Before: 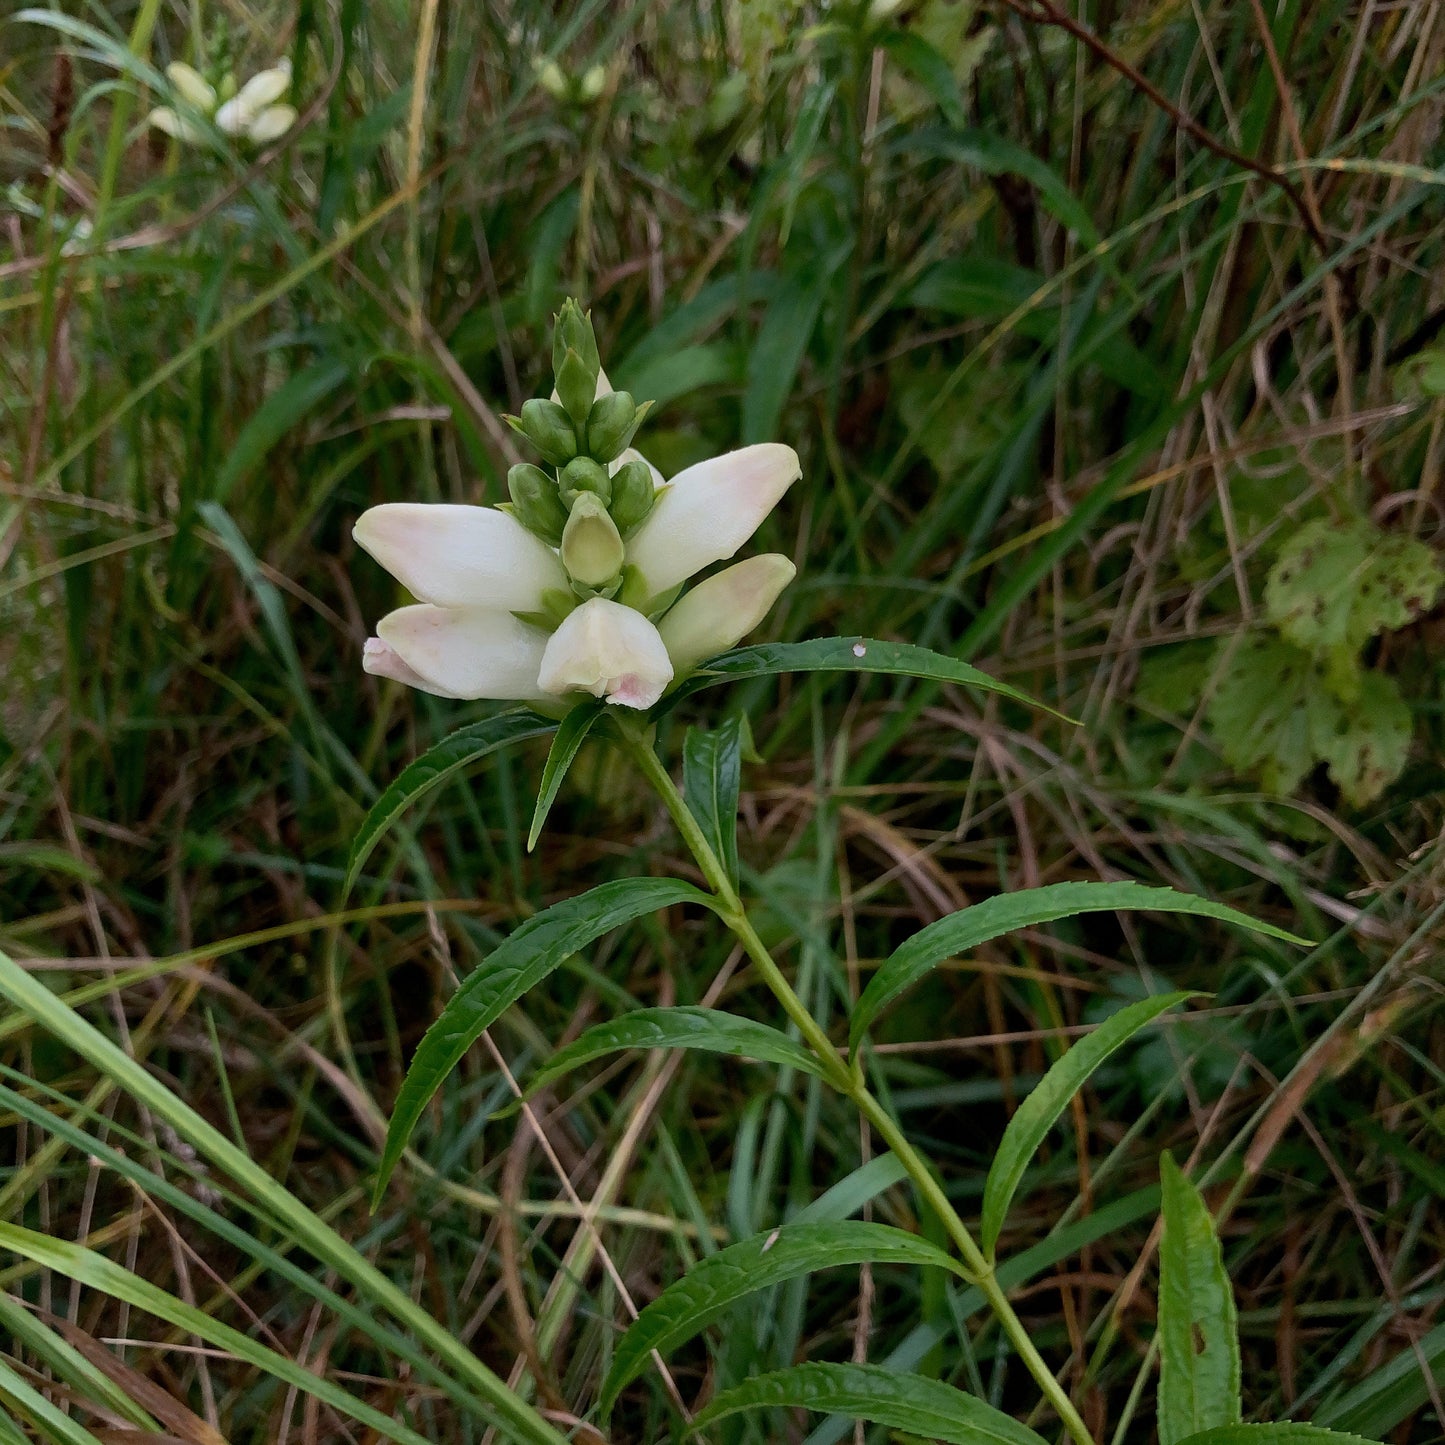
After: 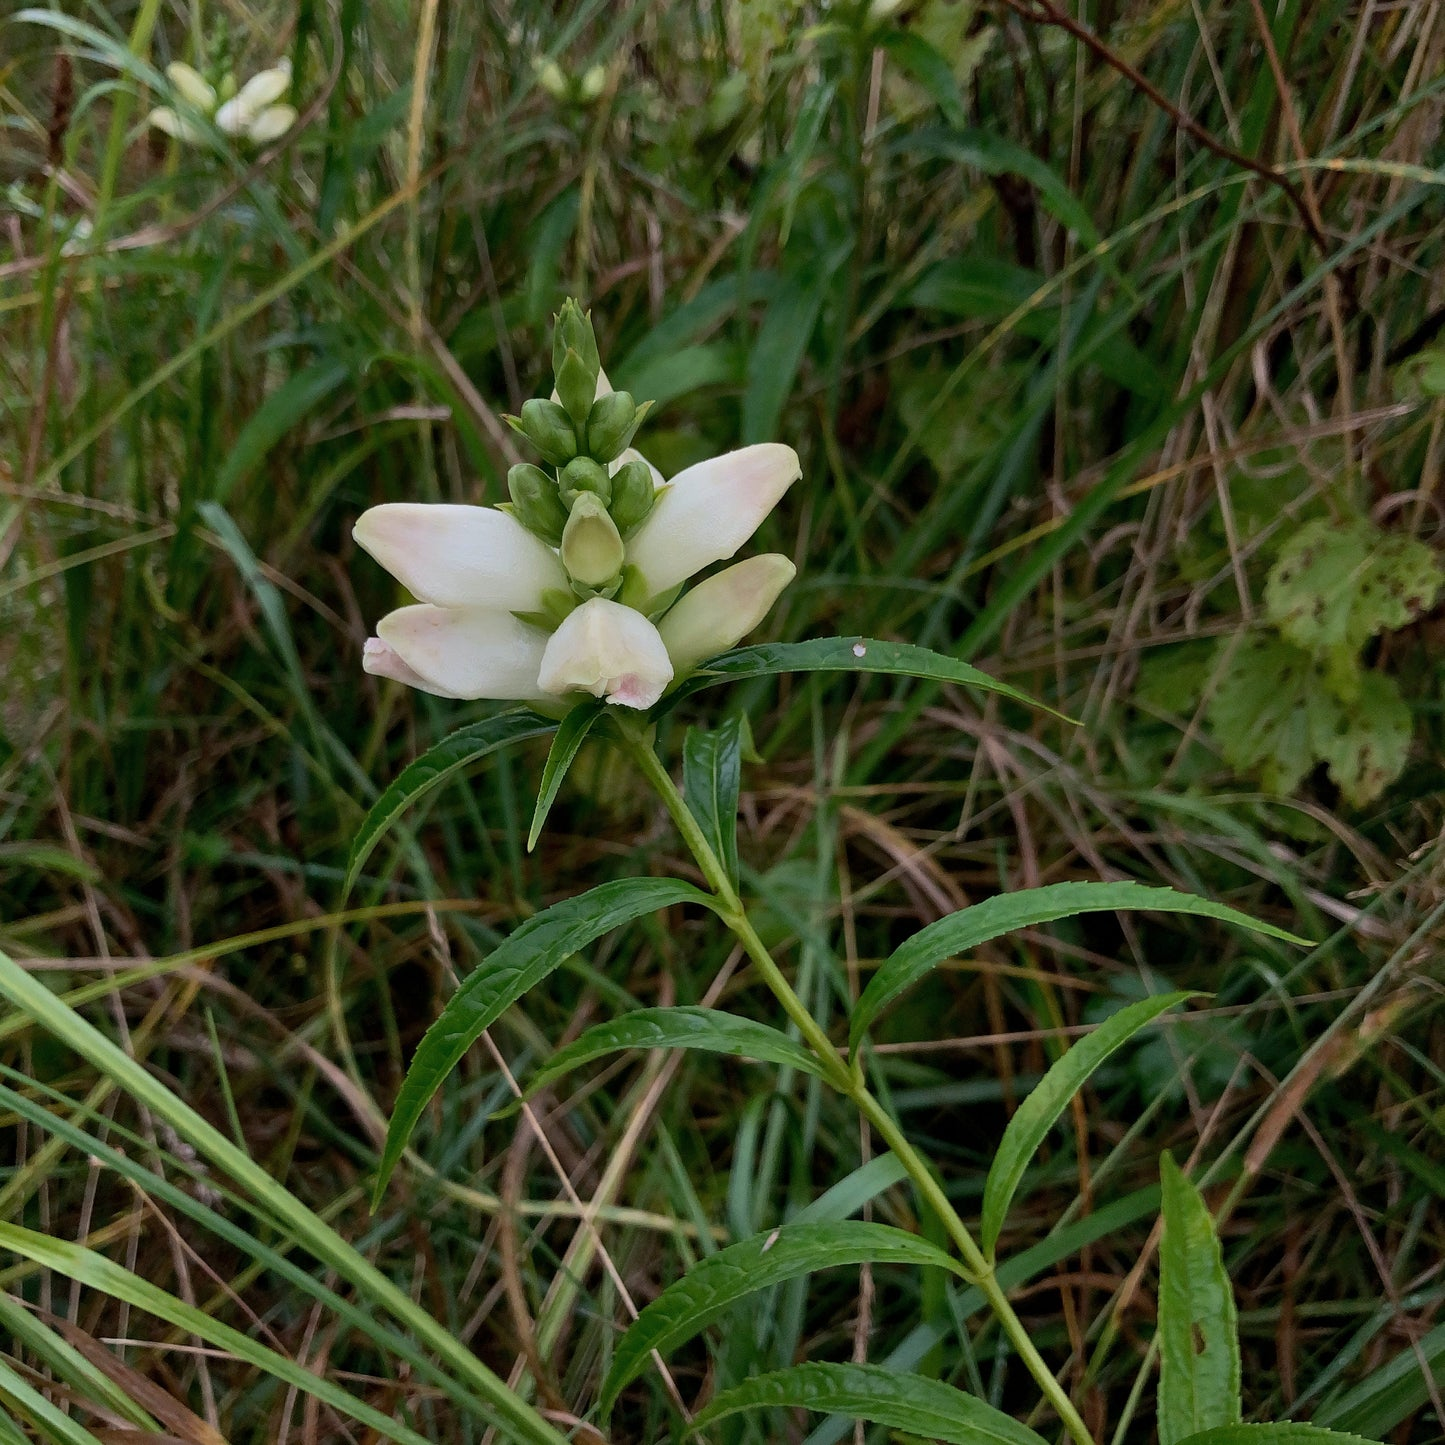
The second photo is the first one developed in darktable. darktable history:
shadows and highlights: shadows 21.03, highlights -35.24, soften with gaussian
